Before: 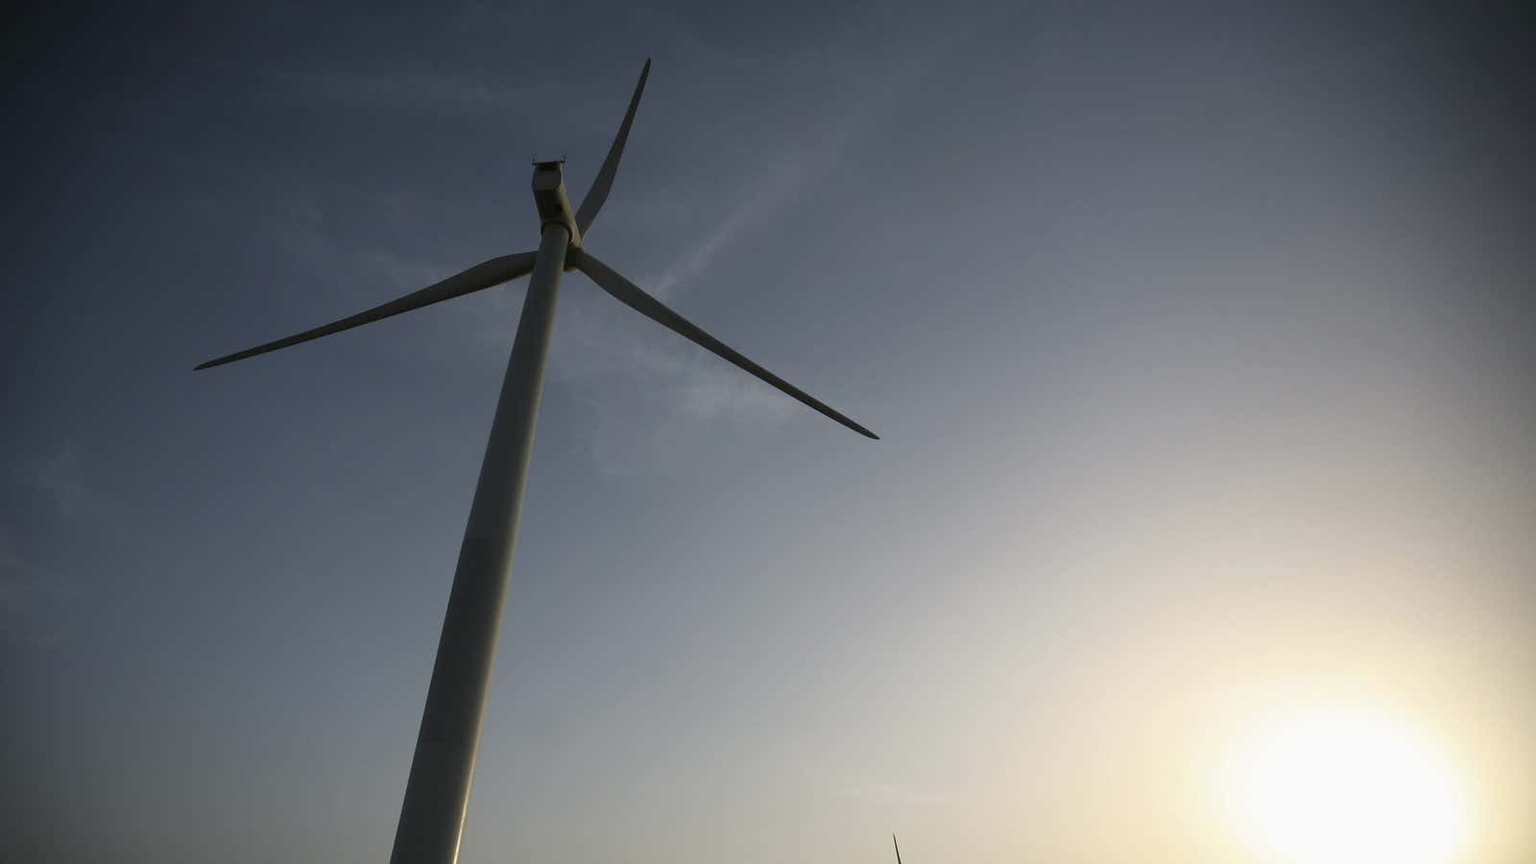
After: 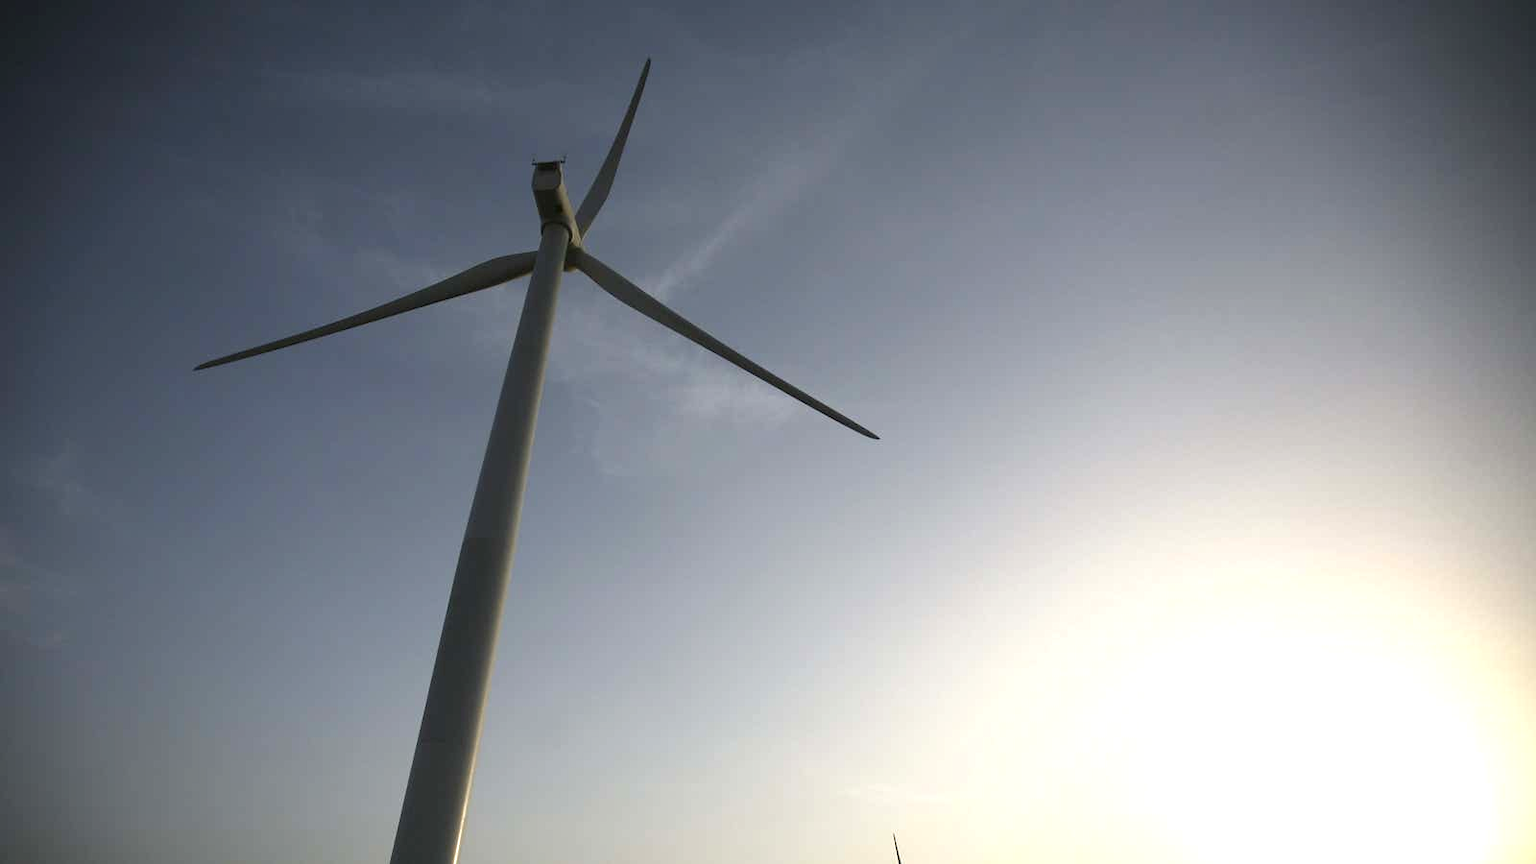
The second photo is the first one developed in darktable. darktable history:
exposure: black level correction 0, exposure 0.698 EV, compensate exposure bias true, compensate highlight preservation false
